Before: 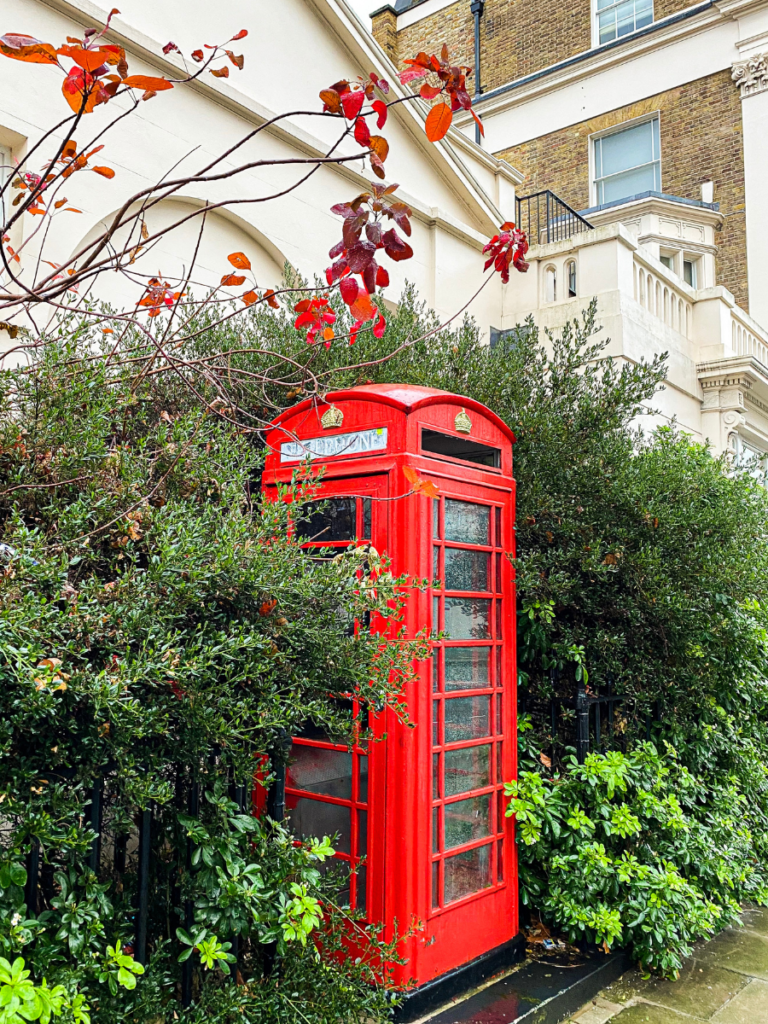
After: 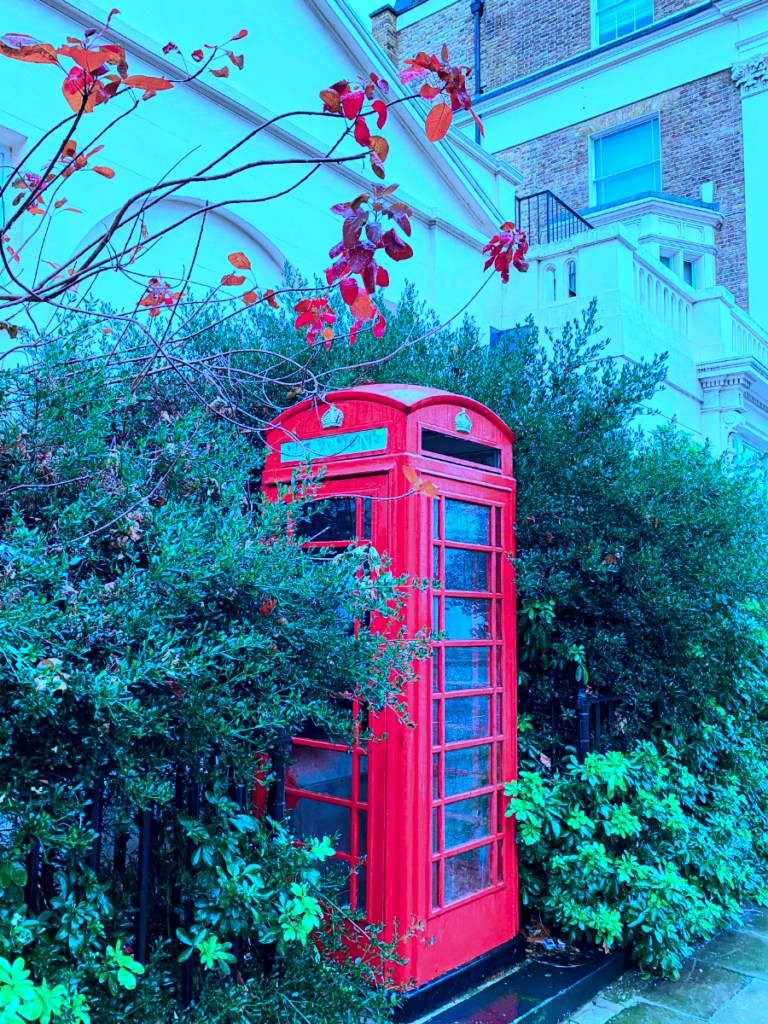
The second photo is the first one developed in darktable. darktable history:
color calibration: output R [0.946, 0.065, -0.013, 0], output G [-0.246, 1.264, -0.017, 0], output B [0.046, -0.098, 1.05, 0], illuminant as shot in camera, x 0.482, y 0.432, temperature 2444.67 K
